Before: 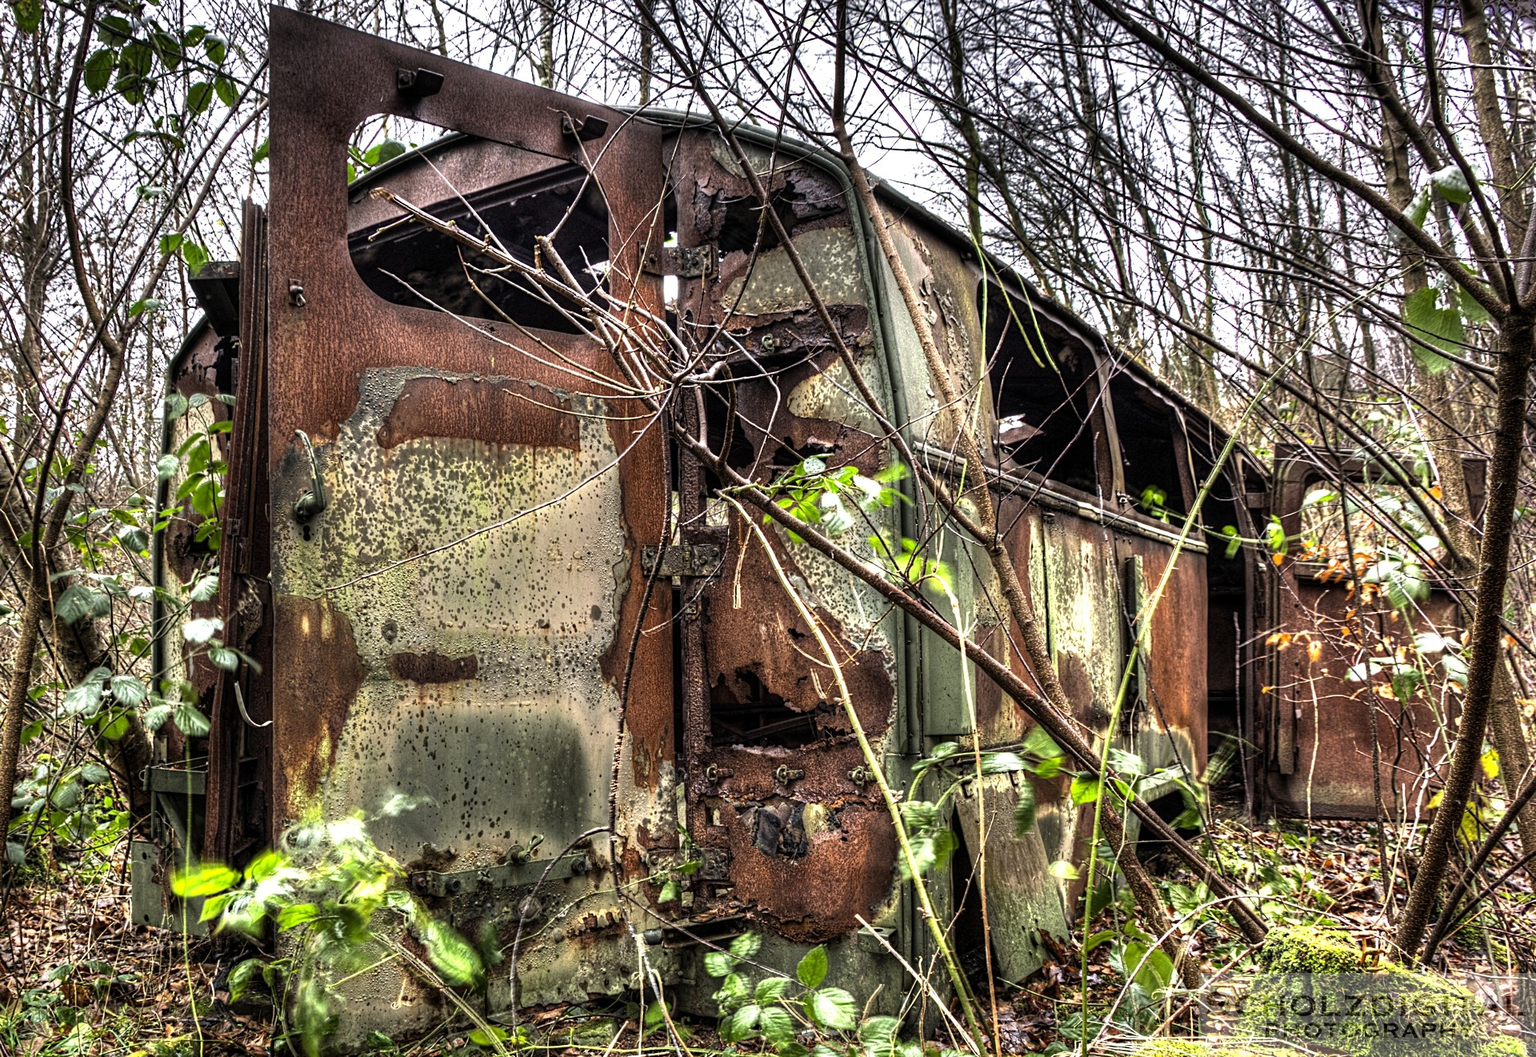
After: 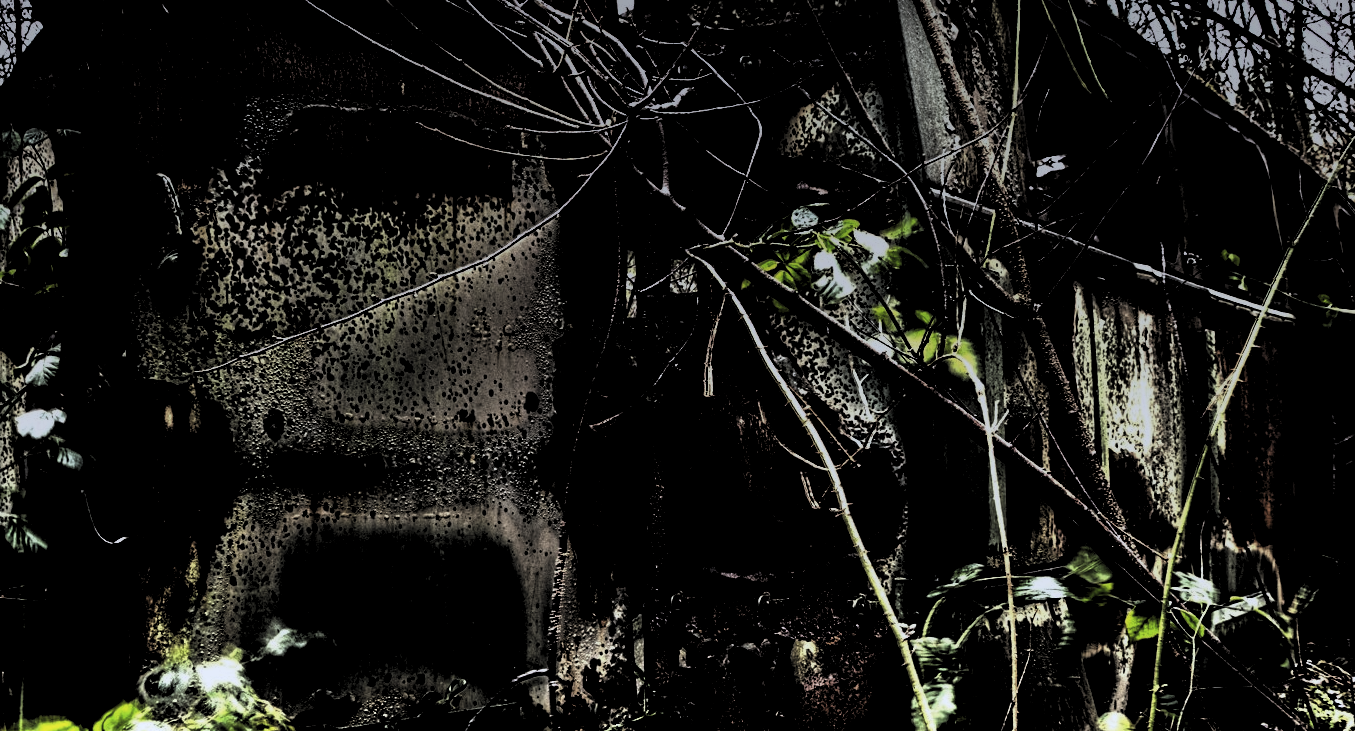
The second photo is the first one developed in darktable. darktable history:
levels: levels [0.514, 0.759, 1]
graduated density: on, module defaults
exposure: exposure -0.072 EV, compensate highlight preservation false
crop: left 11.123%, top 27.61%, right 18.3%, bottom 17.034%
color correction: highlights a* -0.772, highlights b* -8.92
